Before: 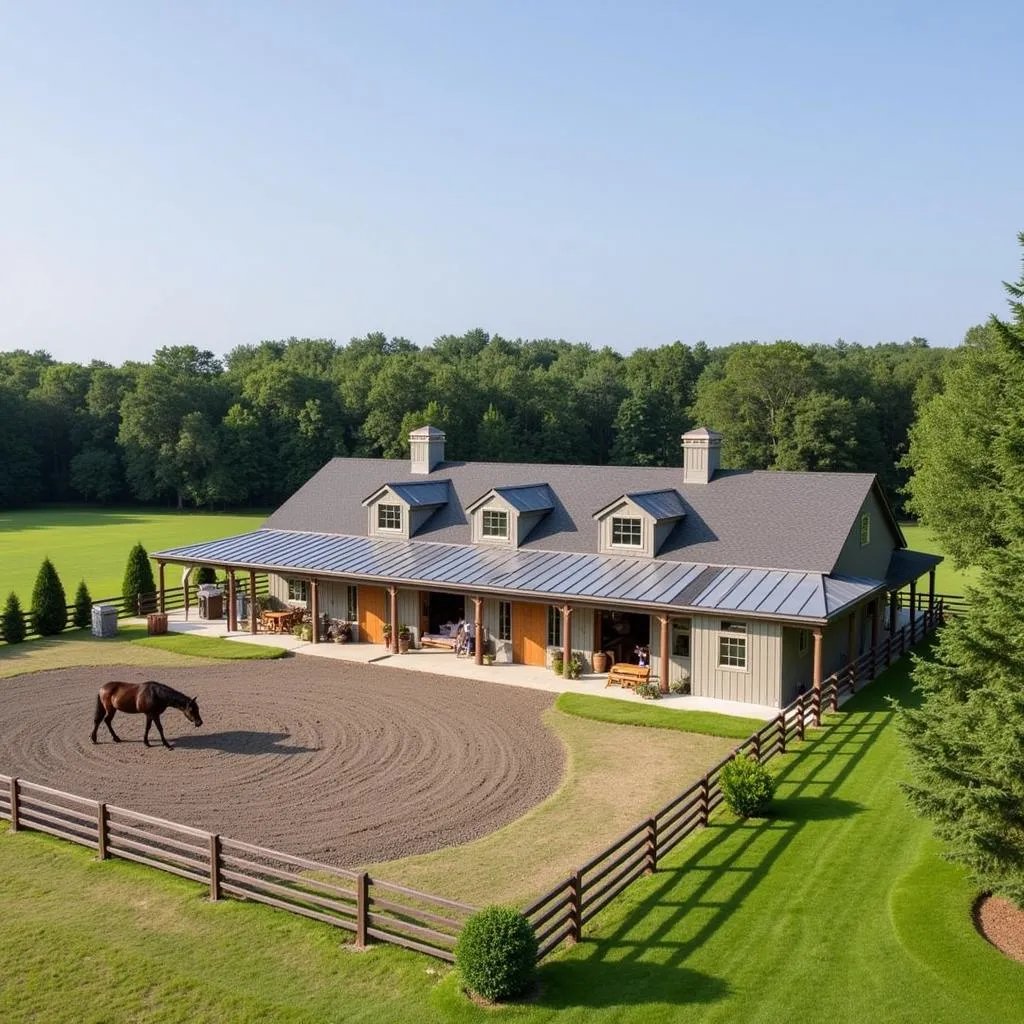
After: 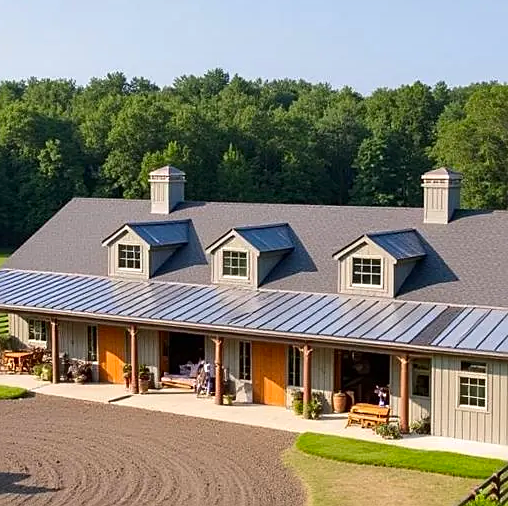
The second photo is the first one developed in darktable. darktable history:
shadows and highlights: shadows 11.78, white point adjustment 1.13, soften with gaussian
sharpen: on, module defaults
contrast brightness saturation: contrast 0.095, saturation 0.269
crop: left 25.467%, top 25.407%, right 24.89%, bottom 25.107%
